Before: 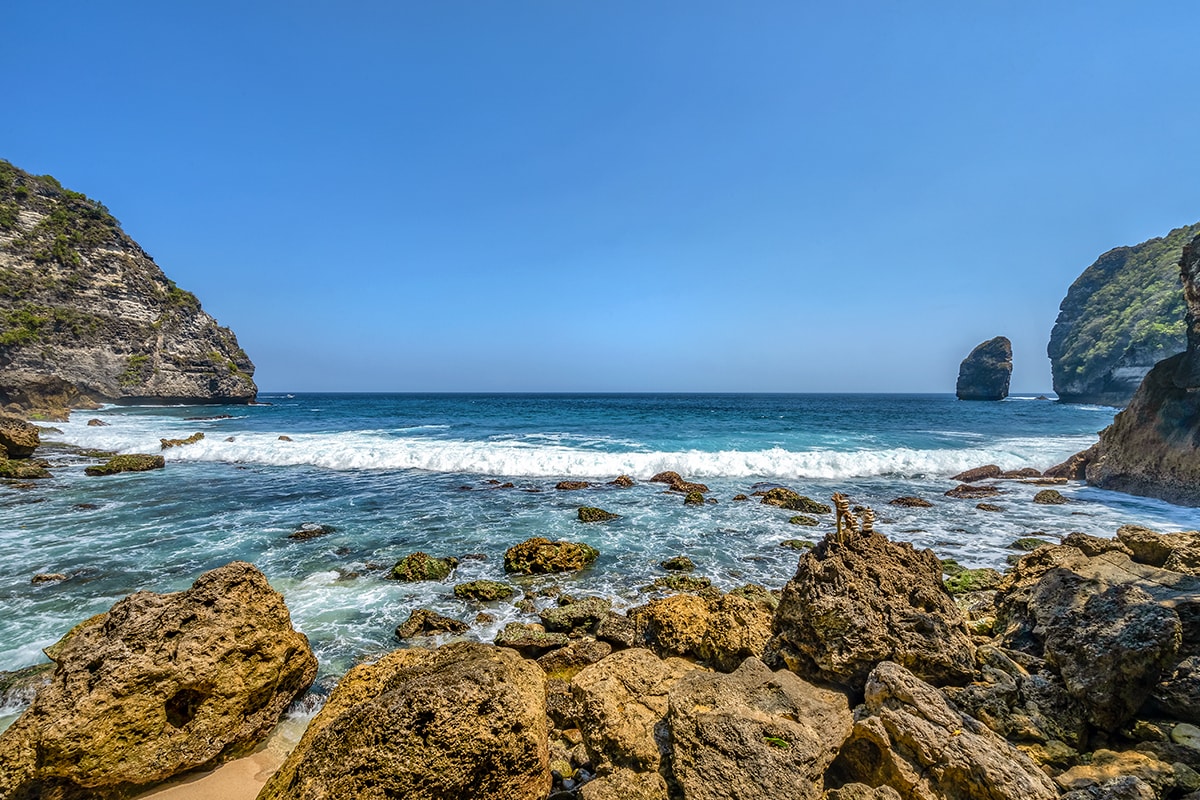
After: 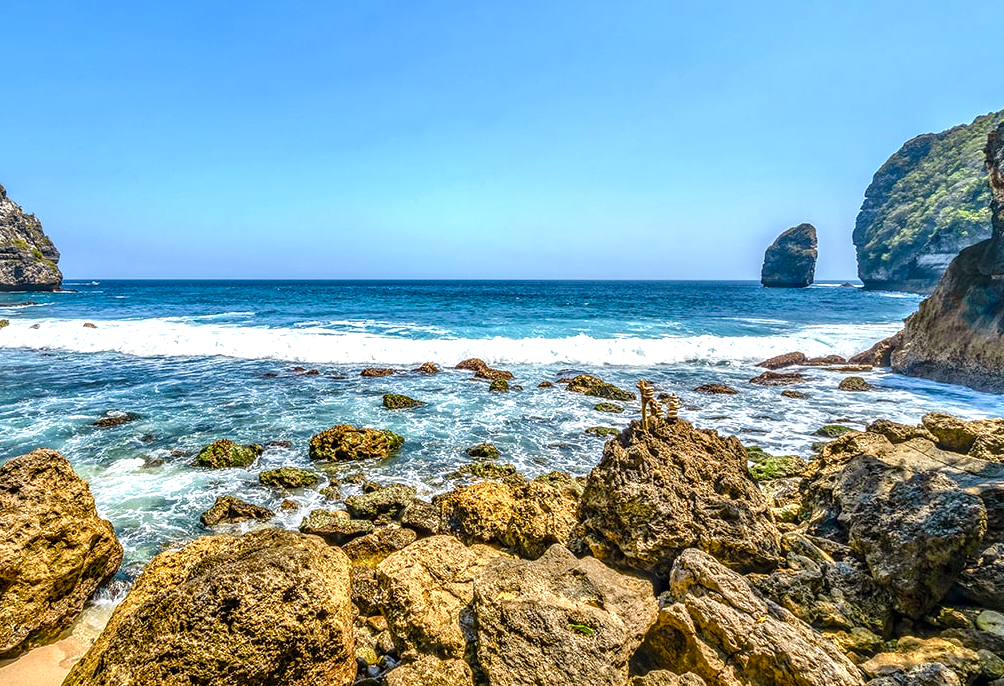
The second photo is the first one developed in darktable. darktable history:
color balance rgb: perceptual saturation grading › global saturation 20%, perceptual saturation grading › highlights -25%, perceptual saturation grading › shadows 25%
crop: left 16.315%, top 14.246%
exposure: black level correction 0, exposure 0.7 EV, compensate highlight preservation false
local contrast: on, module defaults
